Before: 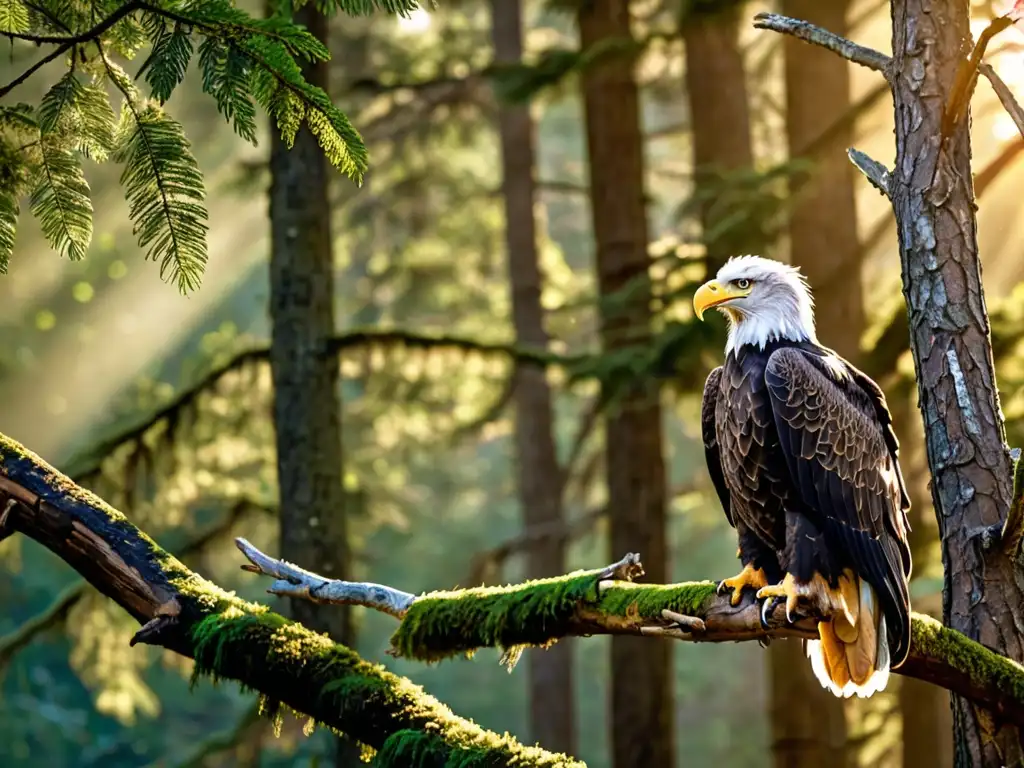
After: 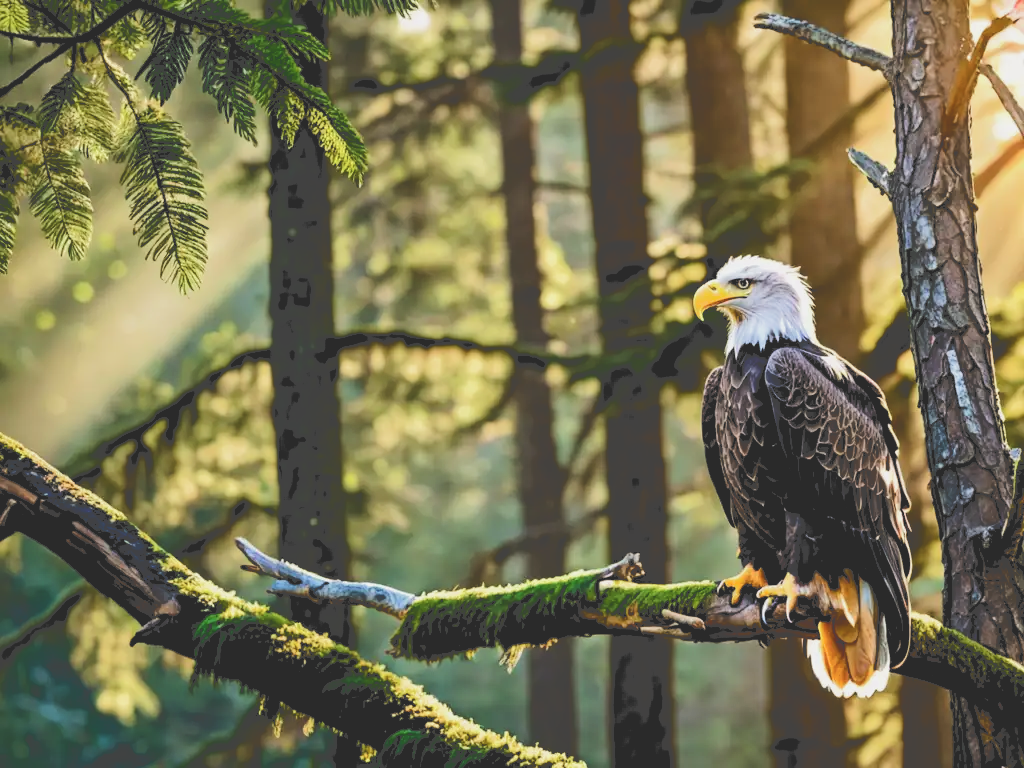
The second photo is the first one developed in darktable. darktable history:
filmic rgb: black relative exposure -4.02 EV, white relative exposure 2.99 EV, hardness 2.98, contrast 1.384
tone curve: curves: ch0 [(0, 0) (0.003, 0.277) (0.011, 0.277) (0.025, 0.279) (0.044, 0.282) (0.069, 0.286) (0.1, 0.289) (0.136, 0.294) (0.177, 0.318) (0.224, 0.345) (0.277, 0.379) (0.335, 0.425) (0.399, 0.481) (0.468, 0.542) (0.543, 0.594) (0.623, 0.662) (0.709, 0.731) (0.801, 0.792) (0.898, 0.851) (1, 1)], color space Lab, independent channels, preserve colors none
